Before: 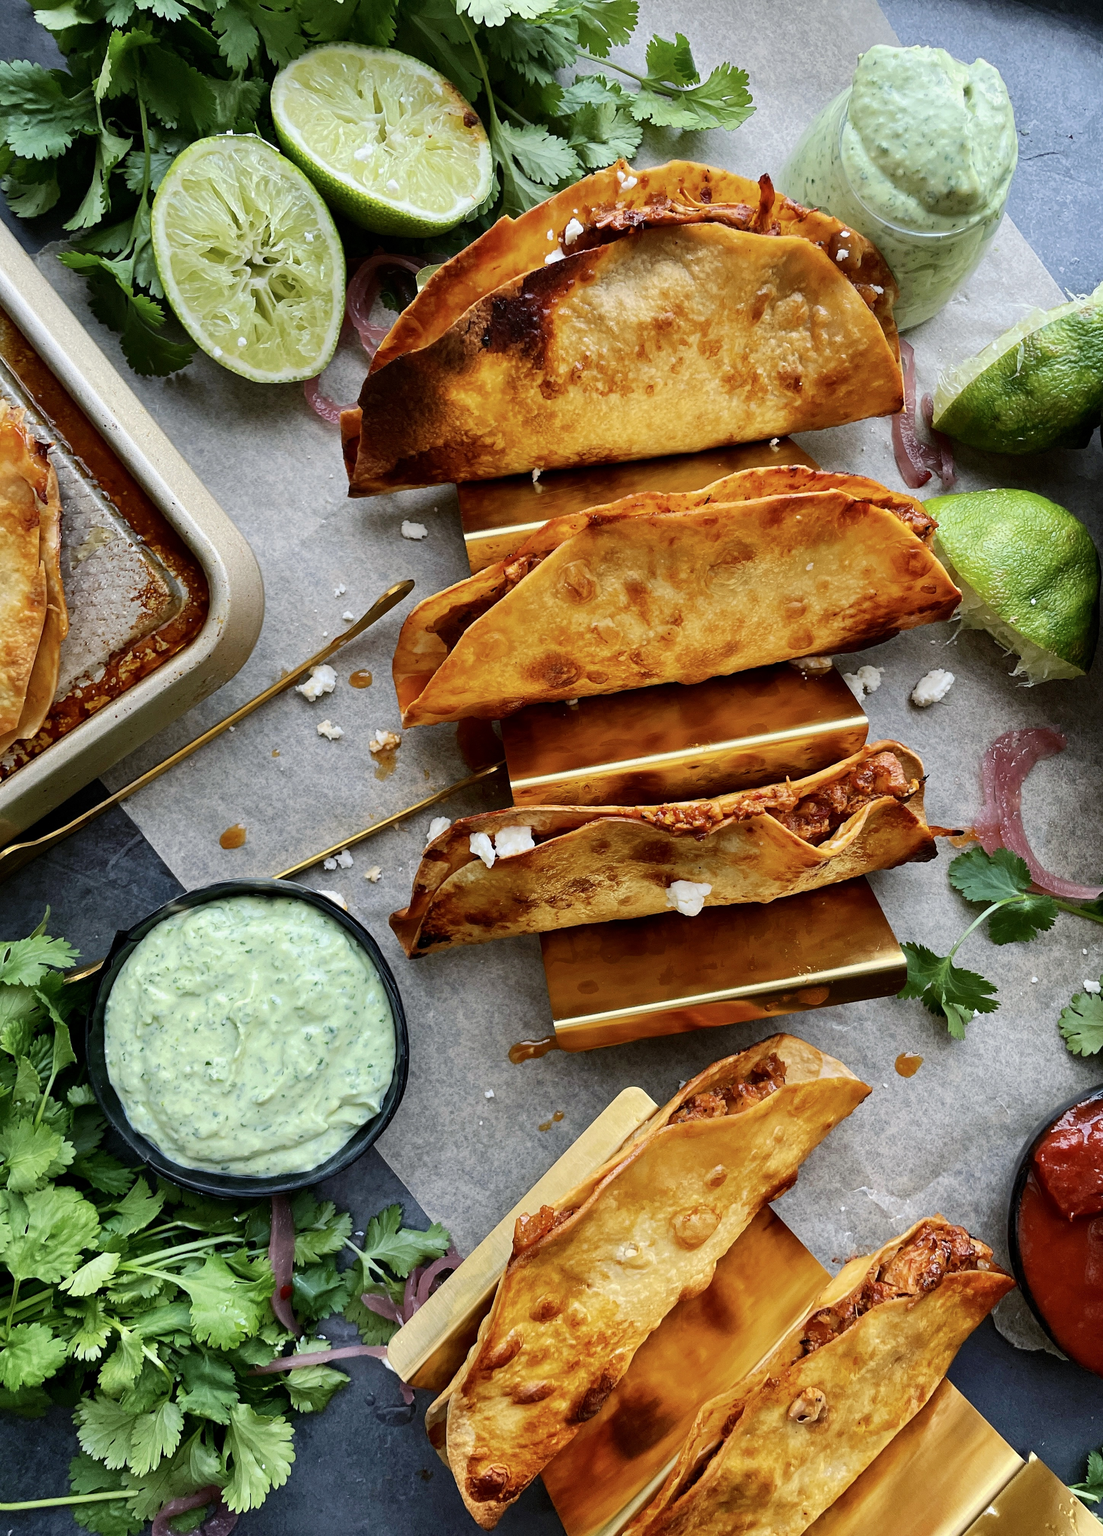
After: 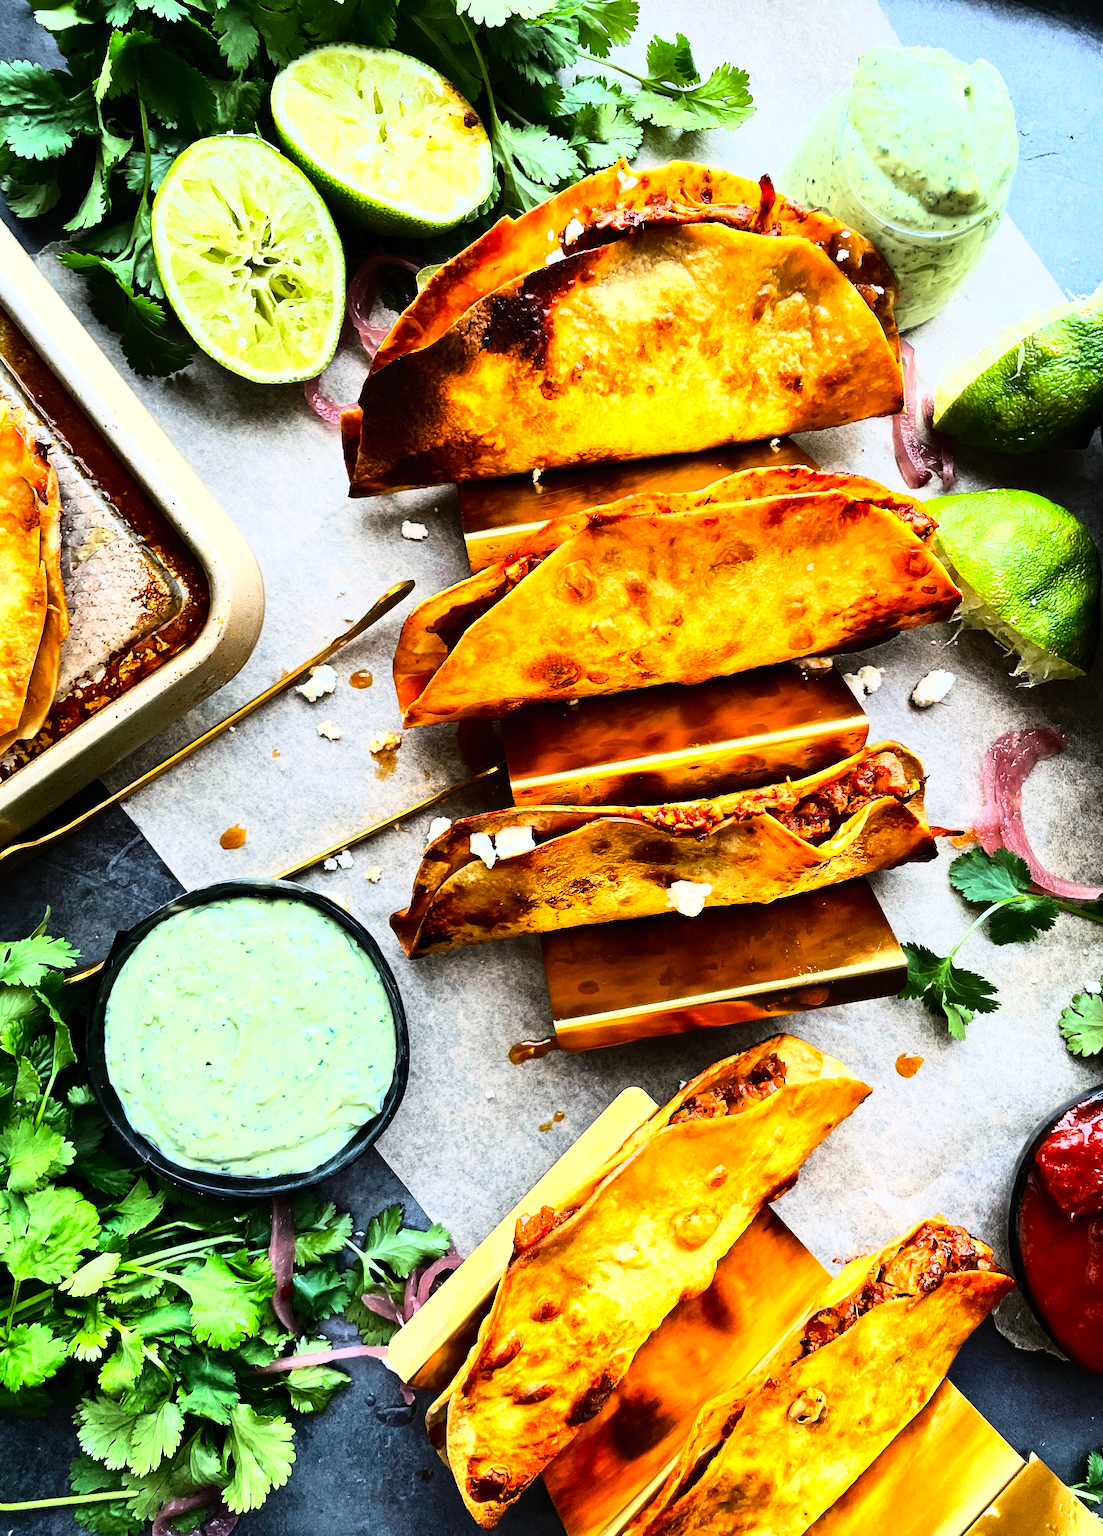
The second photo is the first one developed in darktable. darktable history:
contrast brightness saturation: contrast 0.067, brightness 0.178, saturation 0.415
tone curve: curves: ch0 [(0, 0) (0.003, 0.003) (0.011, 0.006) (0.025, 0.01) (0.044, 0.016) (0.069, 0.02) (0.1, 0.025) (0.136, 0.034) (0.177, 0.051) (0.224, 0.08) (0.277, 0.131) (0.335, 0.209) (0.399, 0.328) (0.468, 0.47) (0.543, 0.629) (0.623, 0.788) (0.709, 0.903) (0.801, 0.965) (0.898, 0.989) (1, 1)]
